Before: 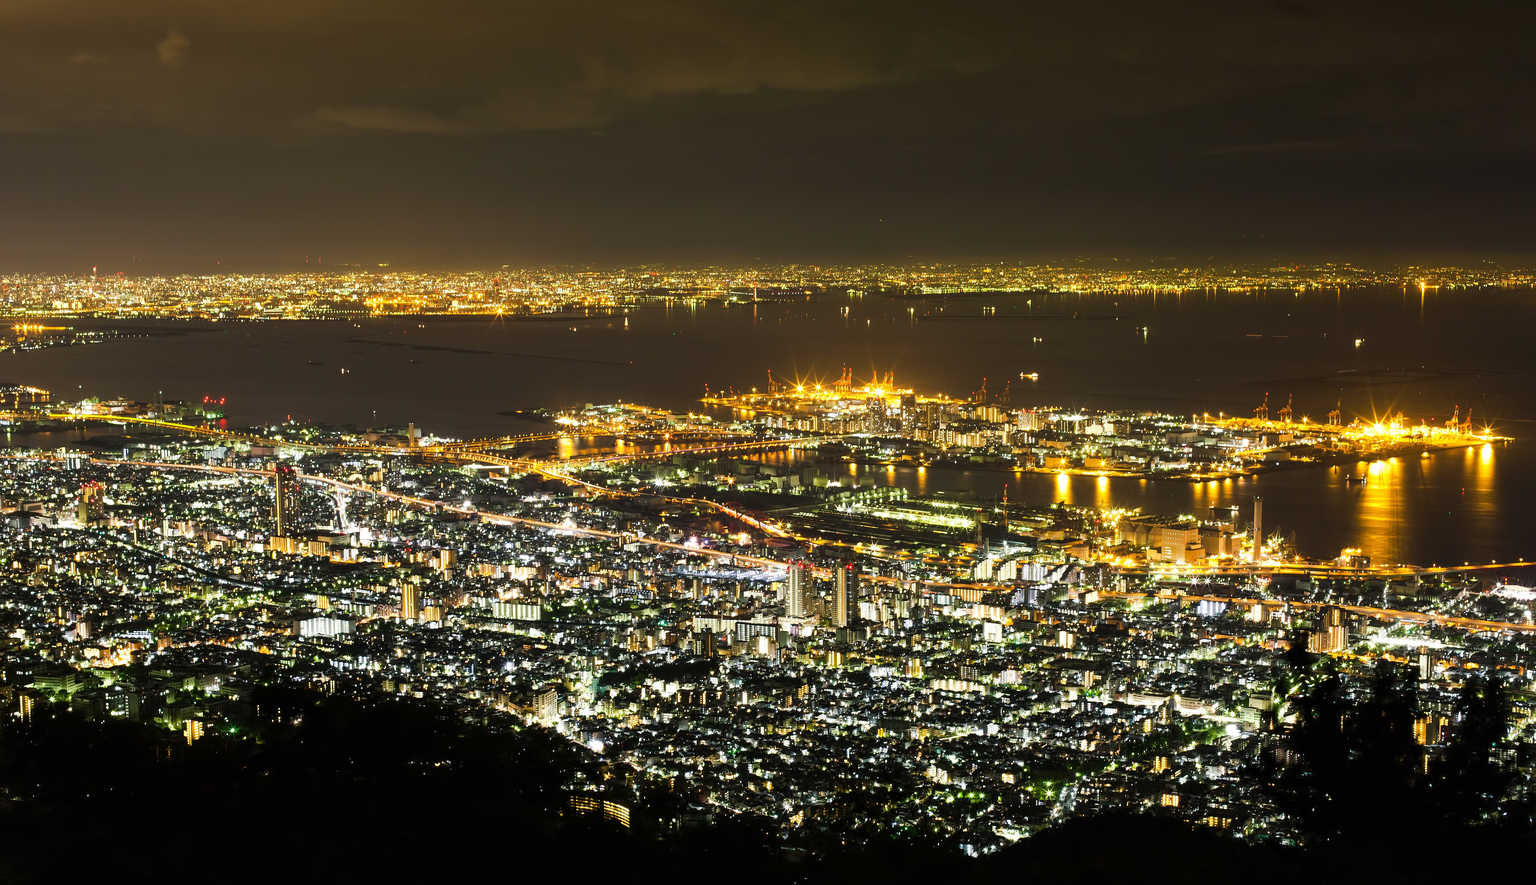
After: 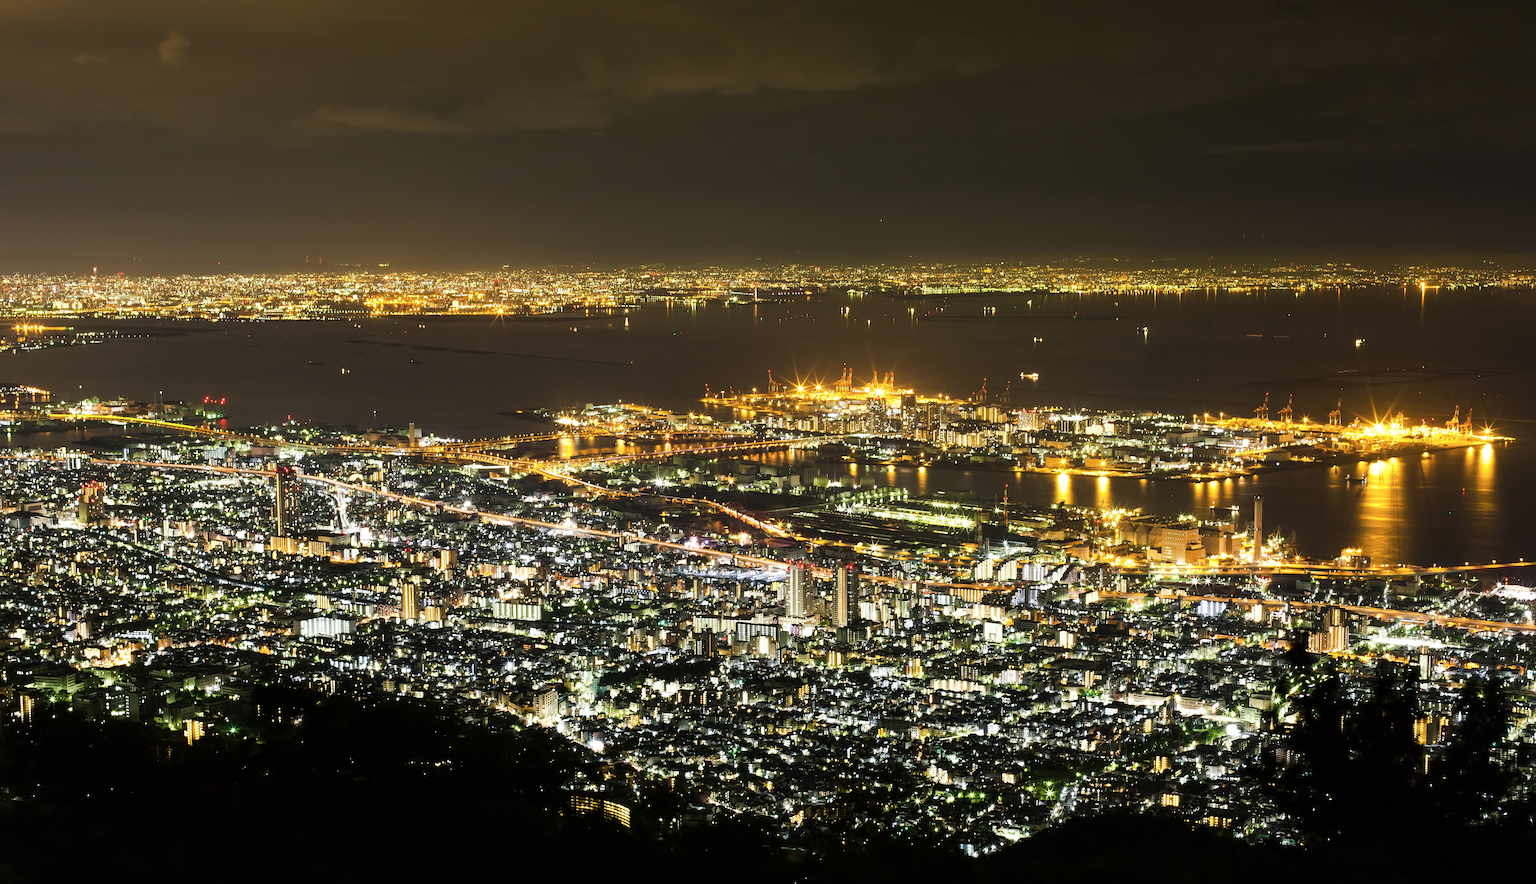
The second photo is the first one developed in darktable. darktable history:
contrast brightness saturation: saturation -0.083
